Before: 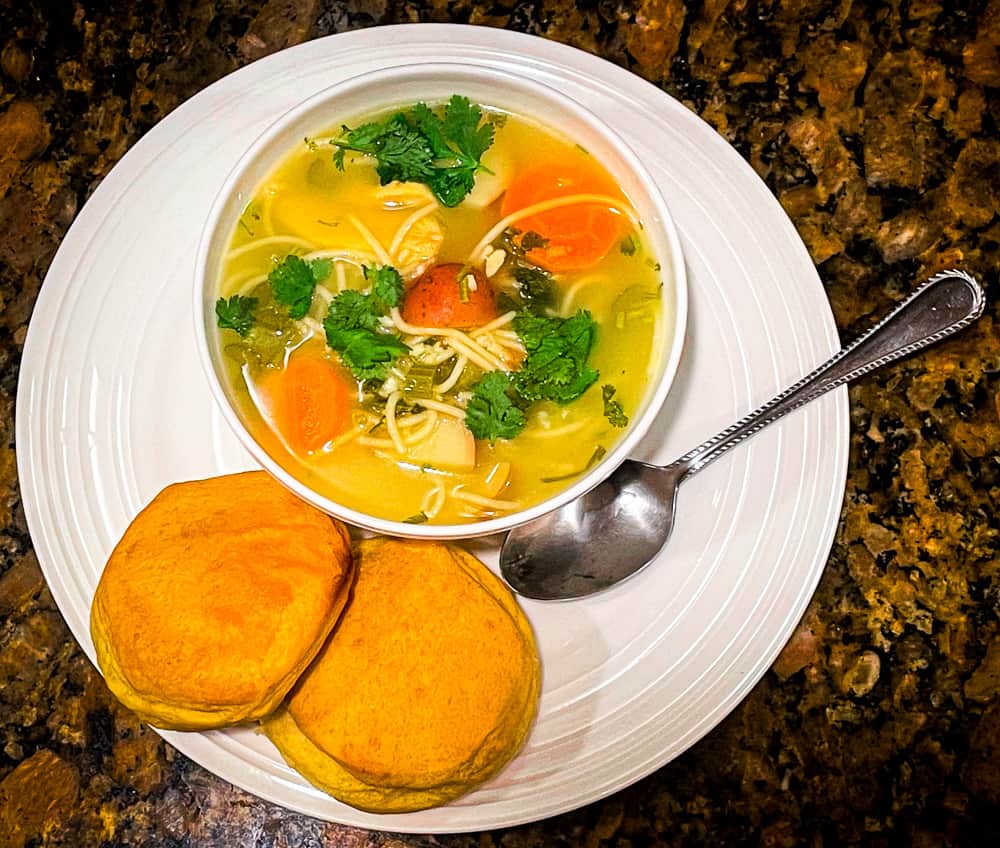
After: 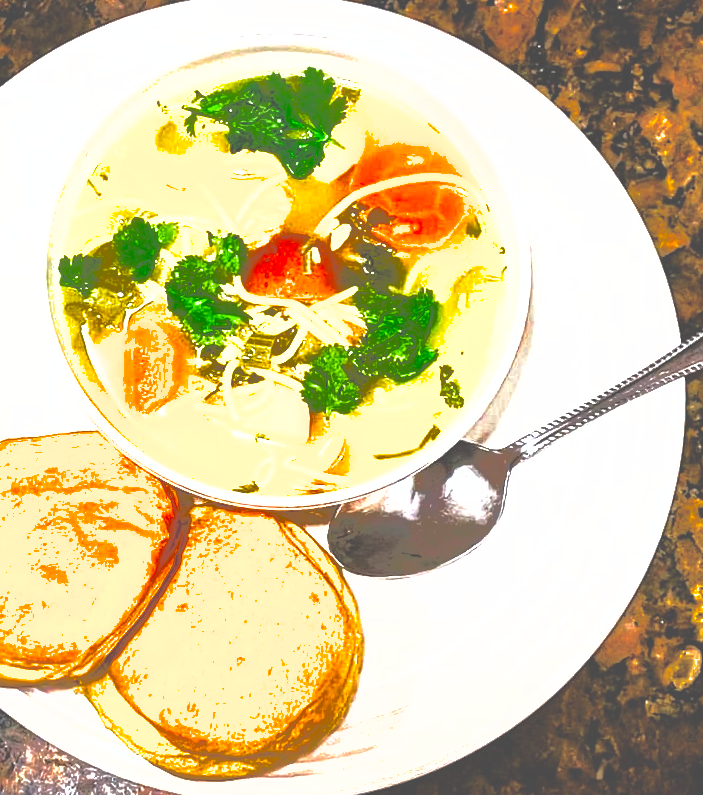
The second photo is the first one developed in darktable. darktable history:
crop and rotate: angle -3.27°, left 14.277%, top 0.028%, right 10.766%, bottom 0.028%
rotate and perspective: crop left 0, crop top 0
white balance: red 0.982, blue 1.018
shadows and highlights: shadows 40, highlights -60
exposure: black level correction -0.023, exposure 1.397 EV, compensate highlight preservation false
tone equalizer: on, module defaults
